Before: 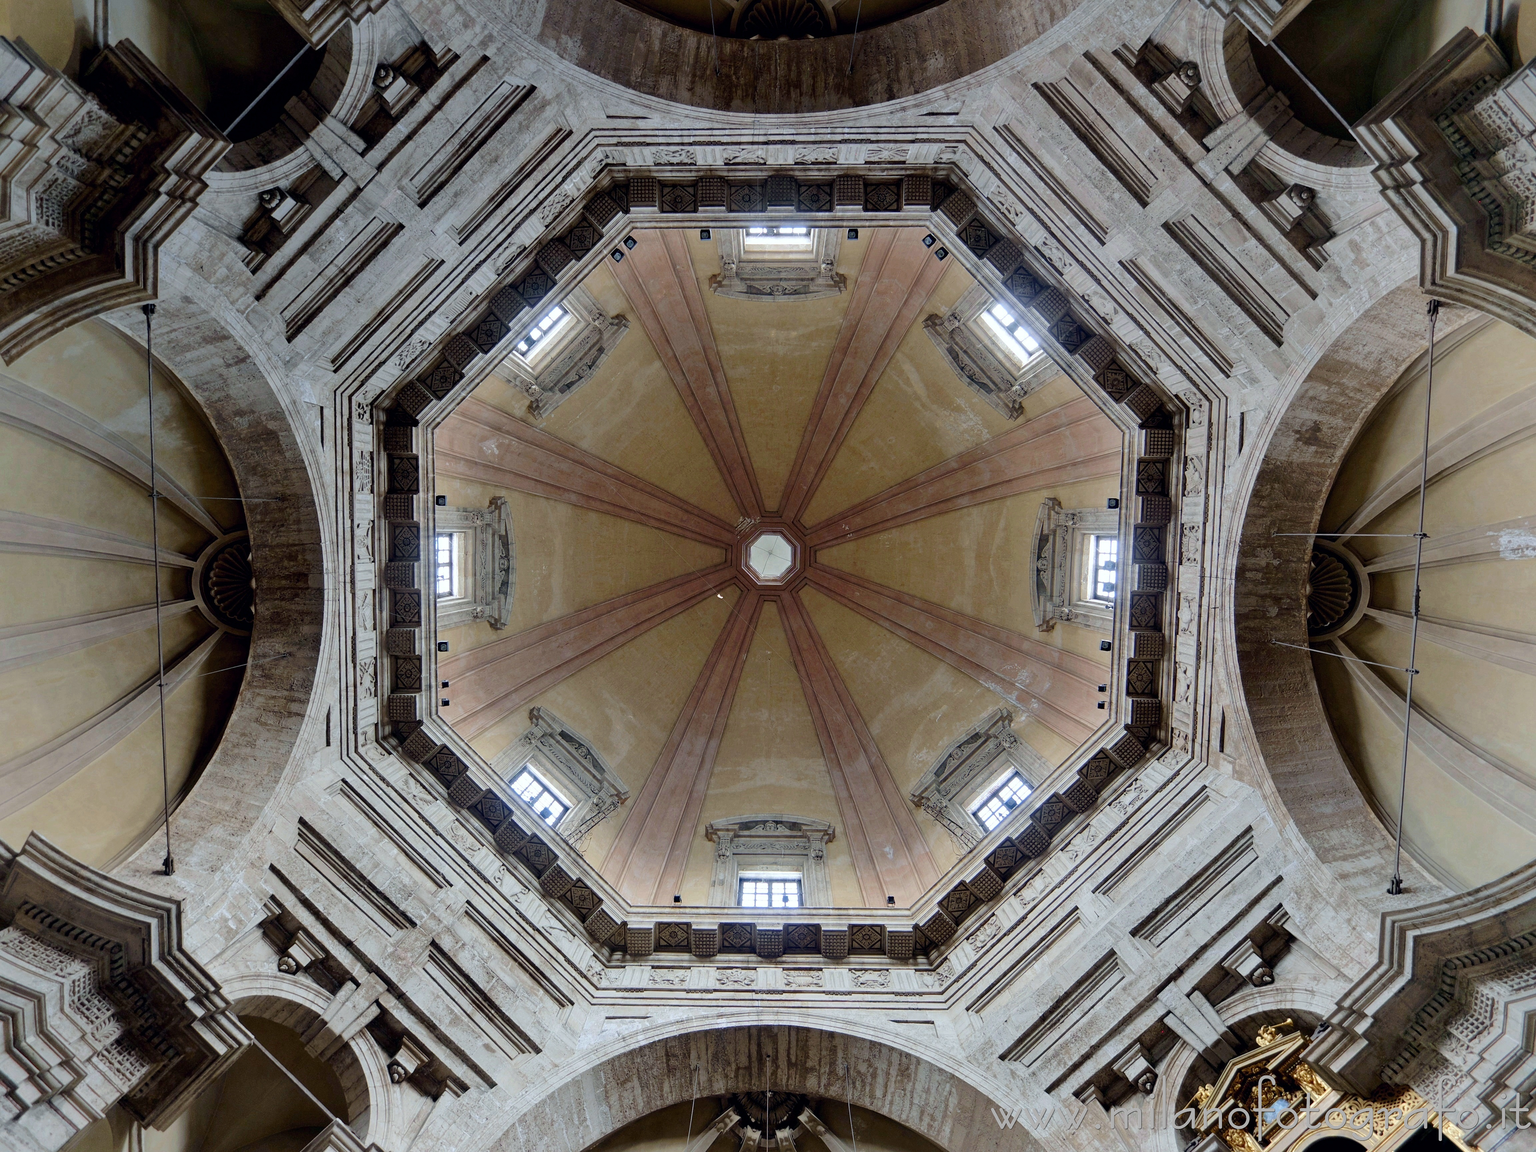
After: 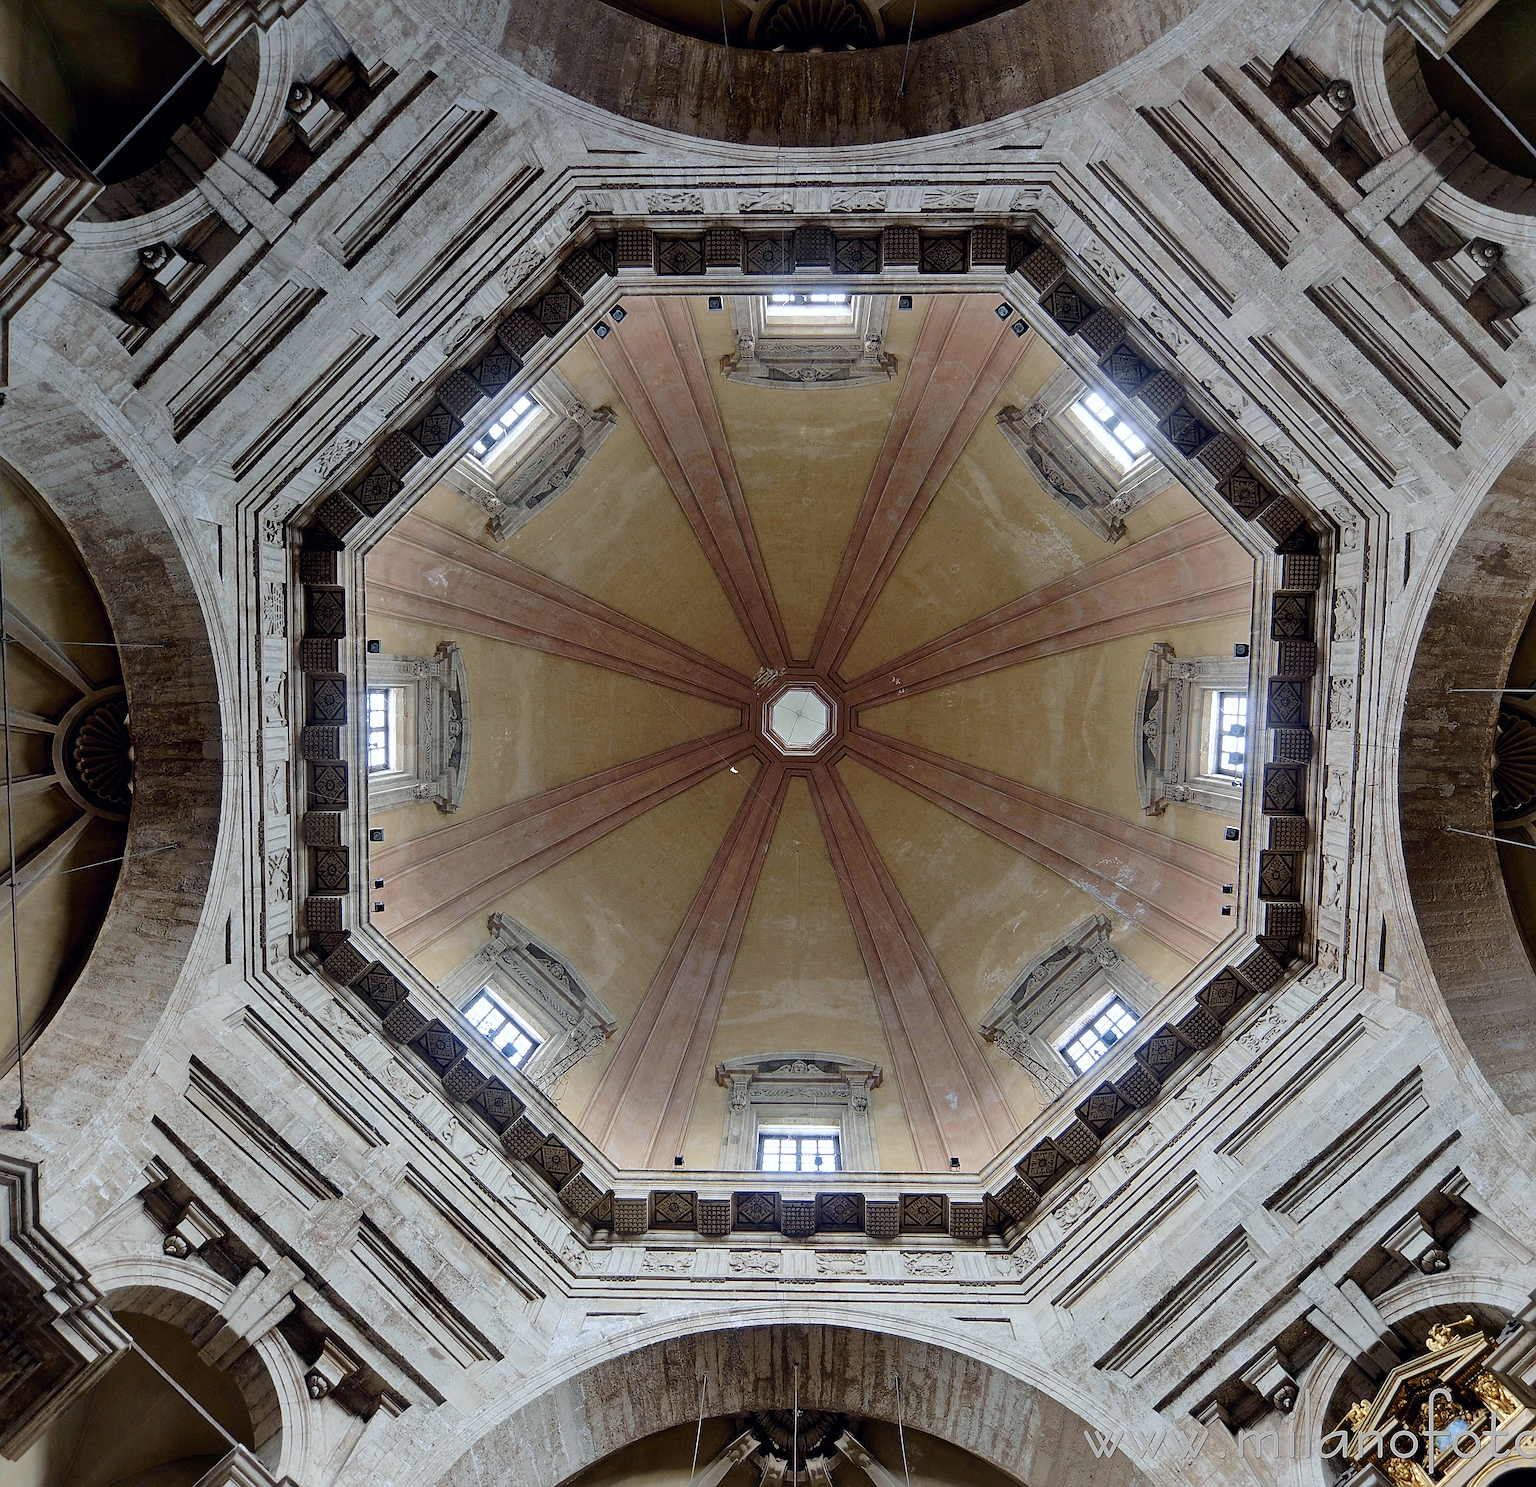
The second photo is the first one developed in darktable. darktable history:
sharpen: radius 1.4, amount 1.25, threshold 0.7
crop: left 9.88%, right 12.664%
